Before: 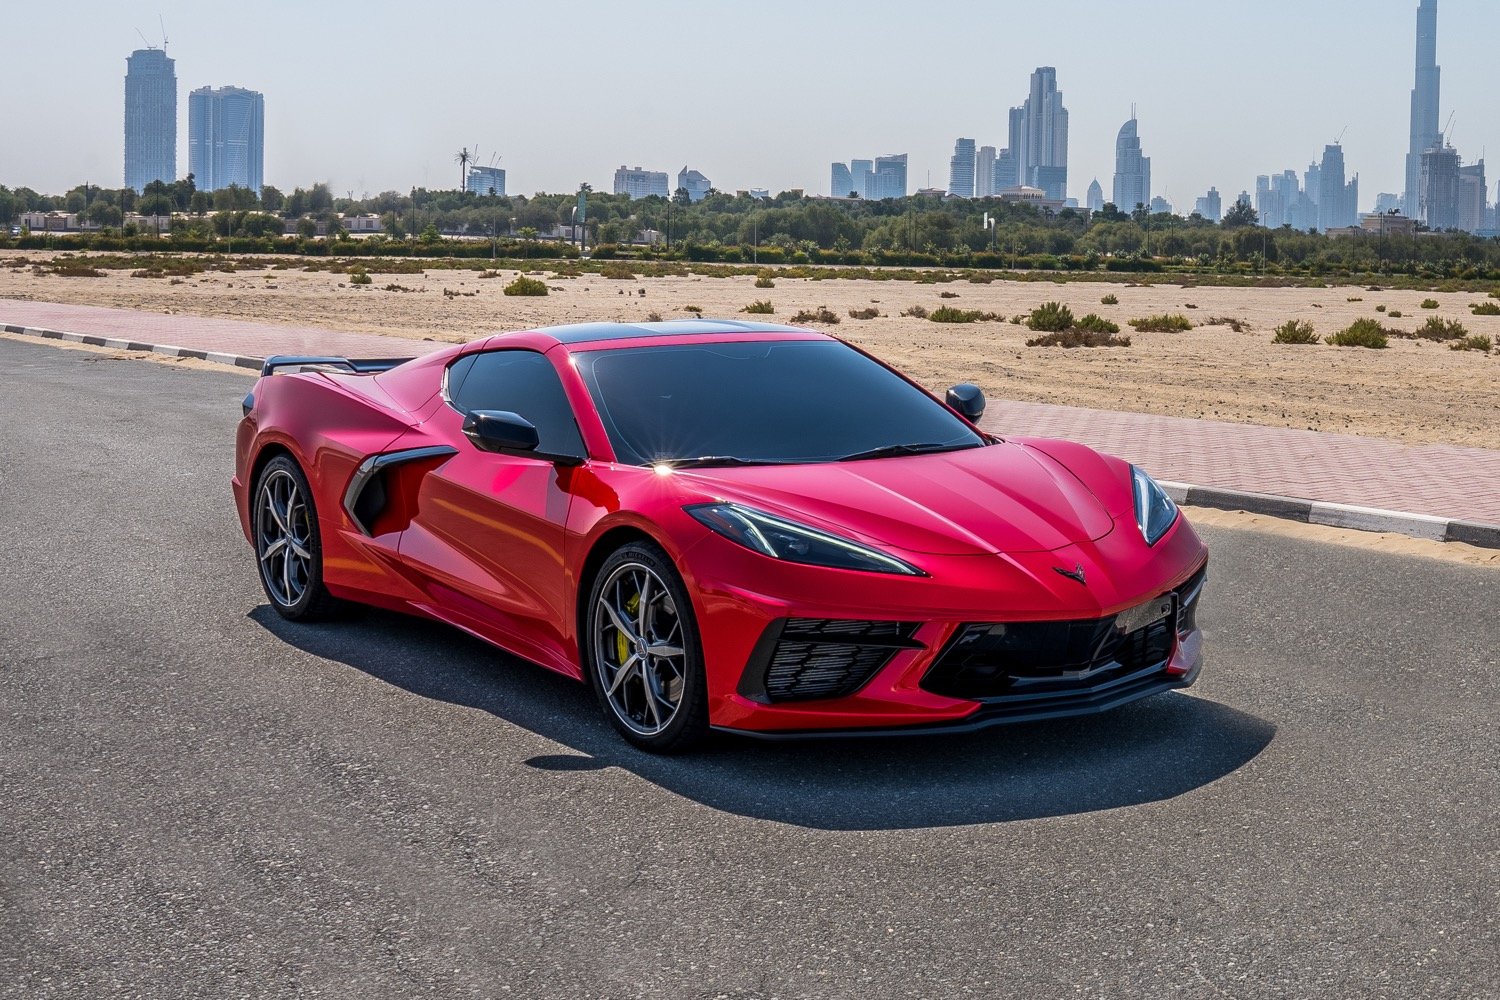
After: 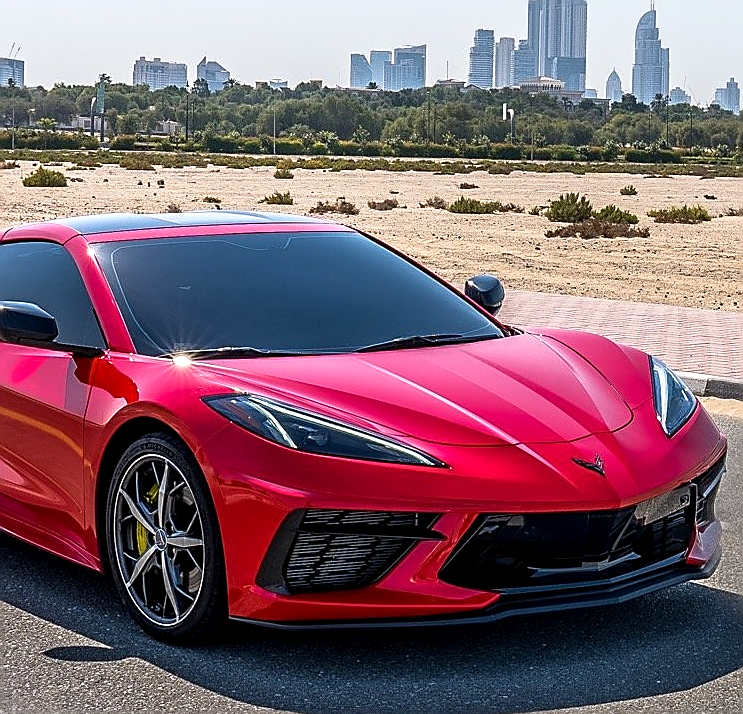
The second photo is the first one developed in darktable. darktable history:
shadows and highlights: shadows 0, highlights 40
exposure: black level correction 0.001, exposure 0.3 EV, compensate highlight preservation false
sharpen: radius 1.4, amount 1.25, threshold 0.7
crop: left 32.075%, top 10.976%, right 18.355%, bottom 17.596%
